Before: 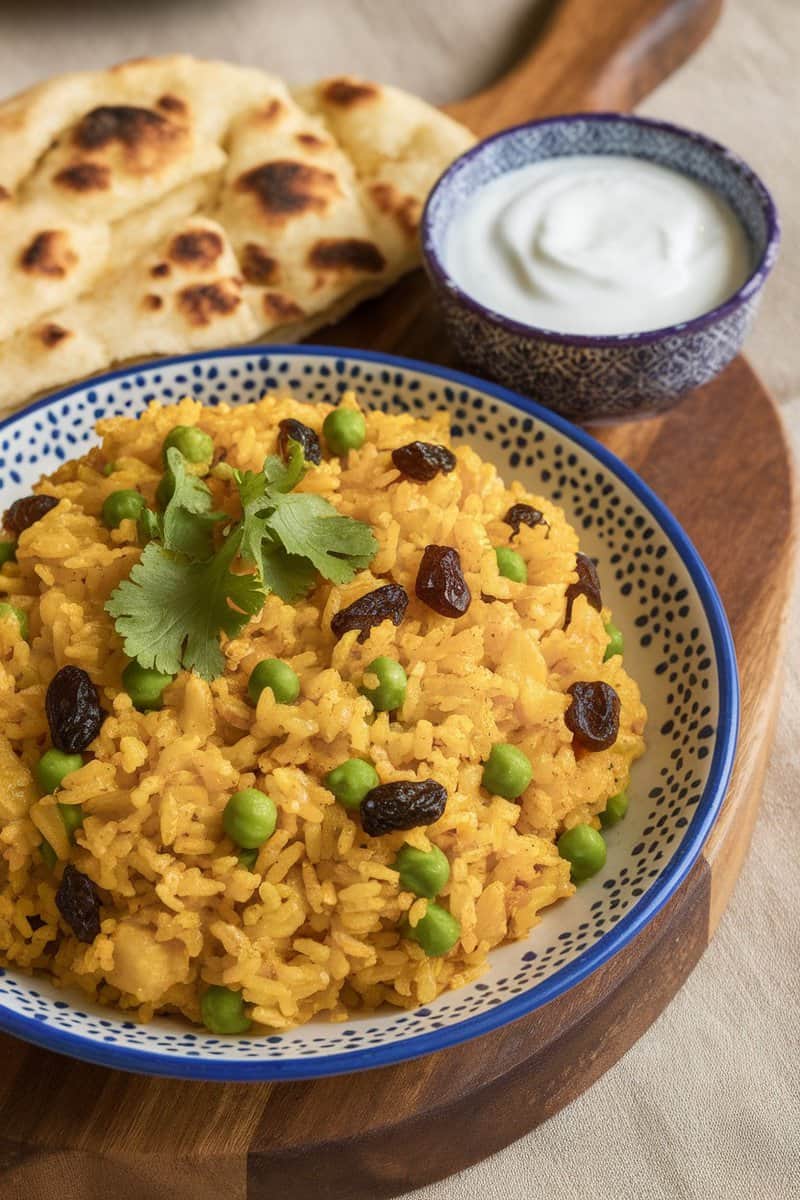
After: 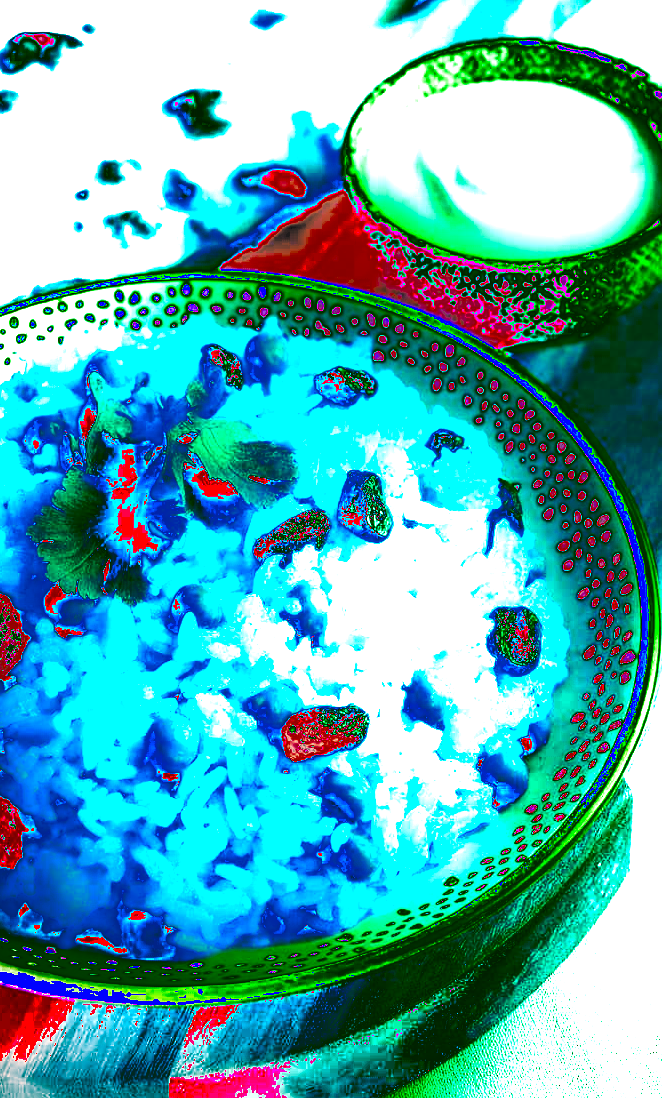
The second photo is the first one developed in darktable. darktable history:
white balance: red 8, blue 8
shadows and highlights: shadows 30.63, highlights -63.22, shadows color adjustment 98%, highlights color adjustment 58.61%, soften with gaussian
crop: left 9.807%, top 6.259%, right 7.334%, bottom 2.177%
color balance rgb: perceptual saturation grading › global saturation 25%, perceptual brilliance grading › mid-tones 10%, perceptual brilliance grading › shadows 15%, global vibrance 20%
